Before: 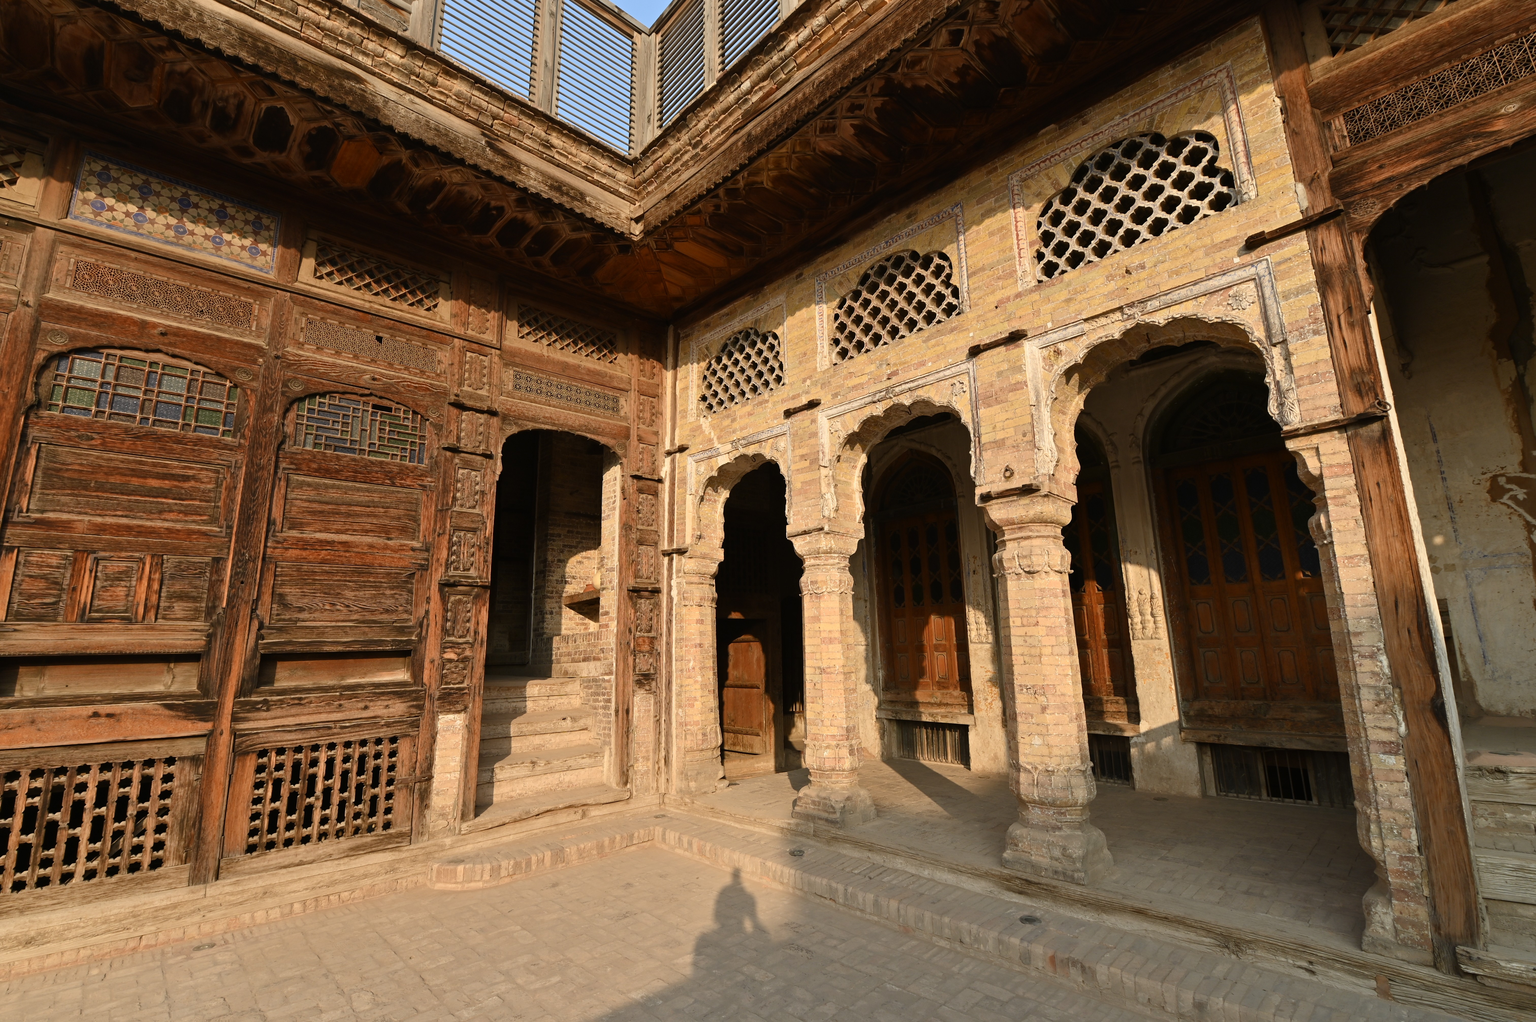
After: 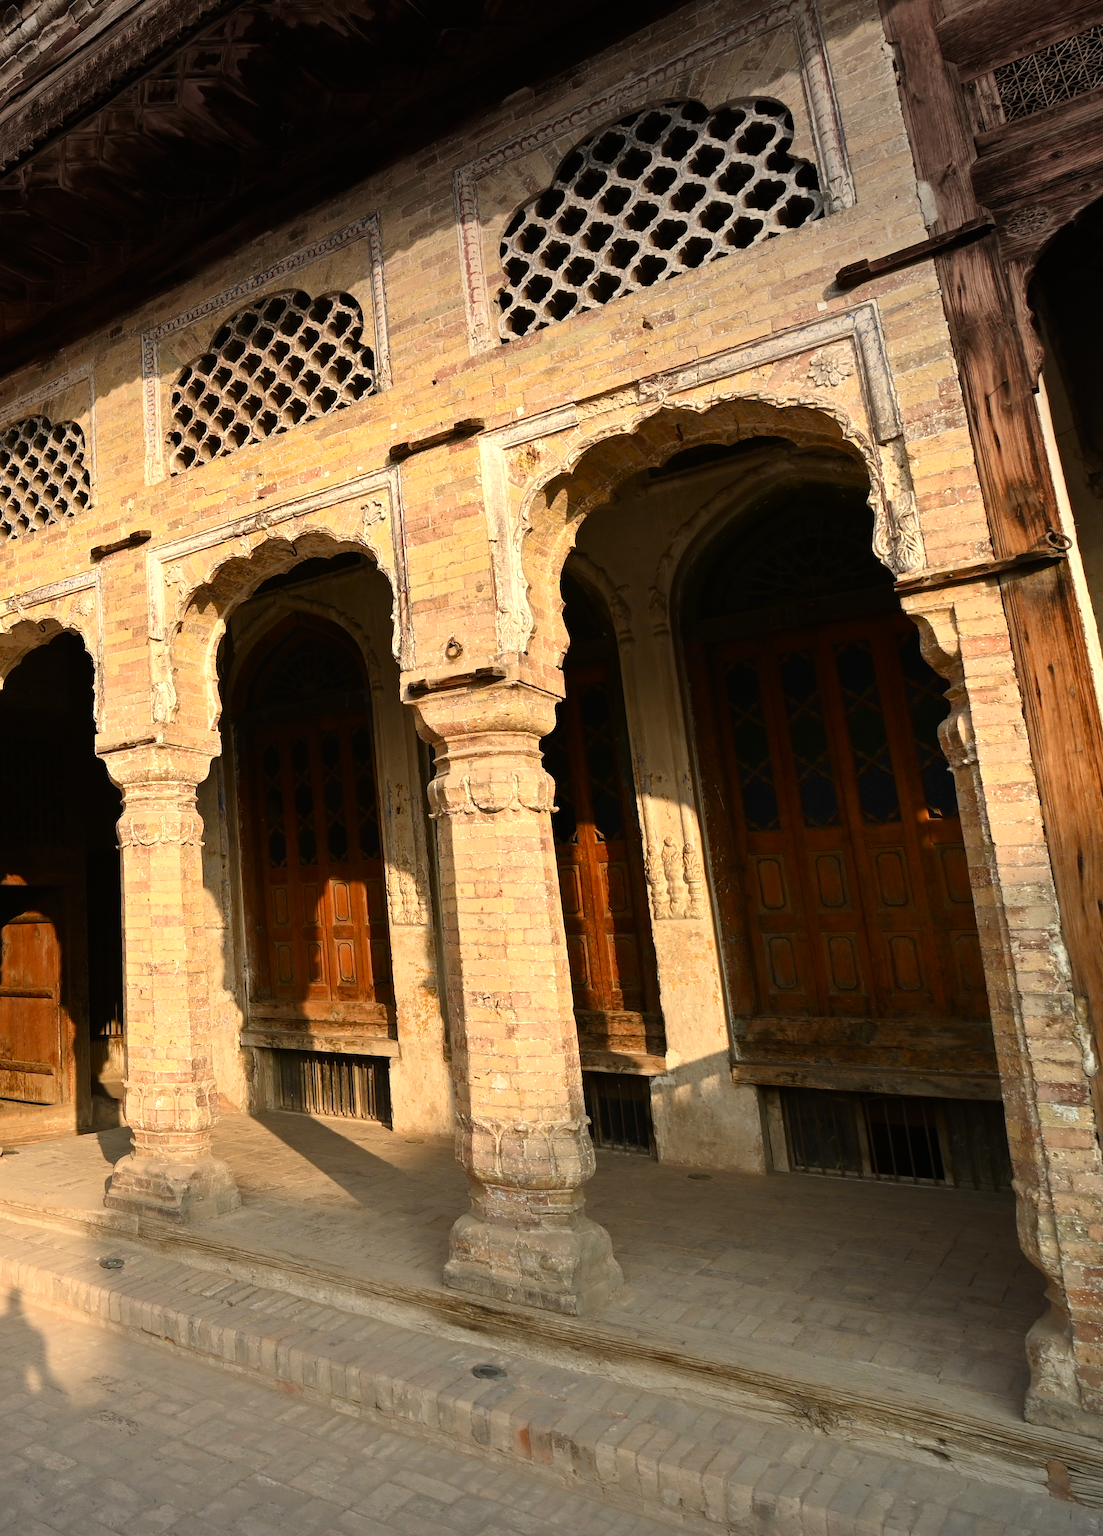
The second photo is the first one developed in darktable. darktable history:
contrast brightness saturation: contrast 0.079, saturation 0.204
vignetting: fall-off start 100.56%, center (-0.028, 0.242), width/height ratio 1.311
crop: left 47.379%, top 6.919%, right 8.117%
tone equalizer: -8 EV -0.44 EV, -7 EV -0.378 EV, -6 EV -0.366 EV, -5 EV -0.245 EV, -3 EV 0.197 EV, -2 EV 0.344 EV, -1 EV 0.382 EV, +0 EV 0.446 EV
